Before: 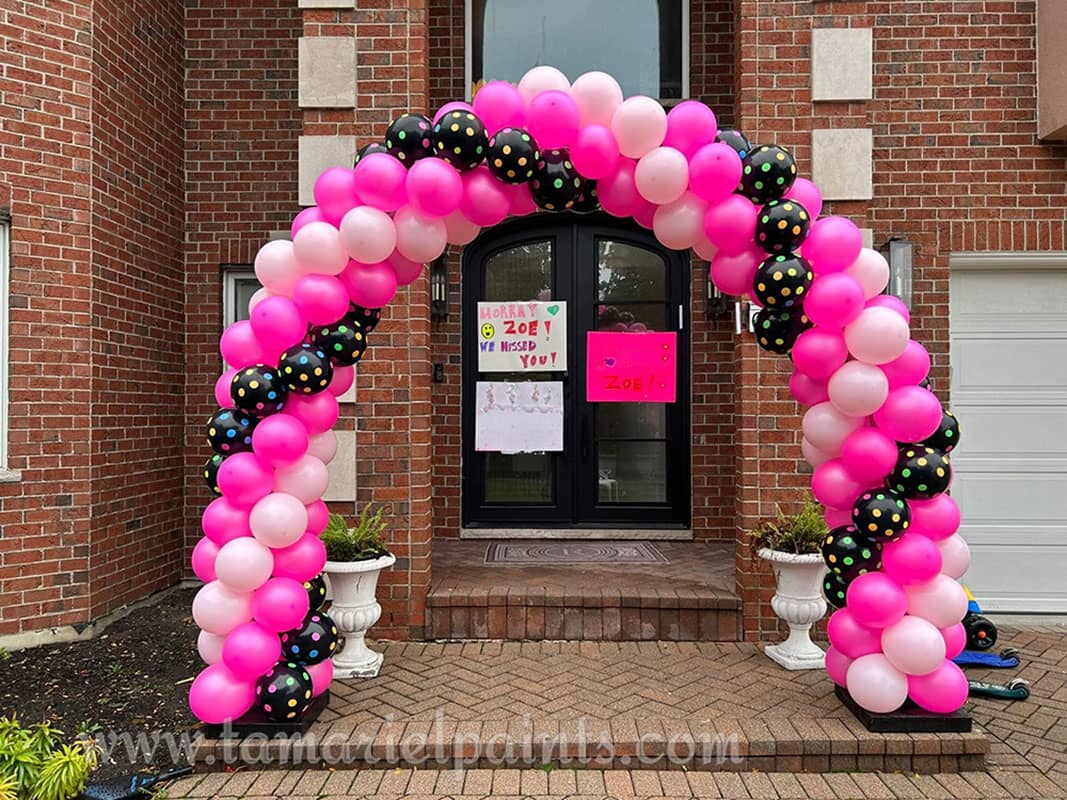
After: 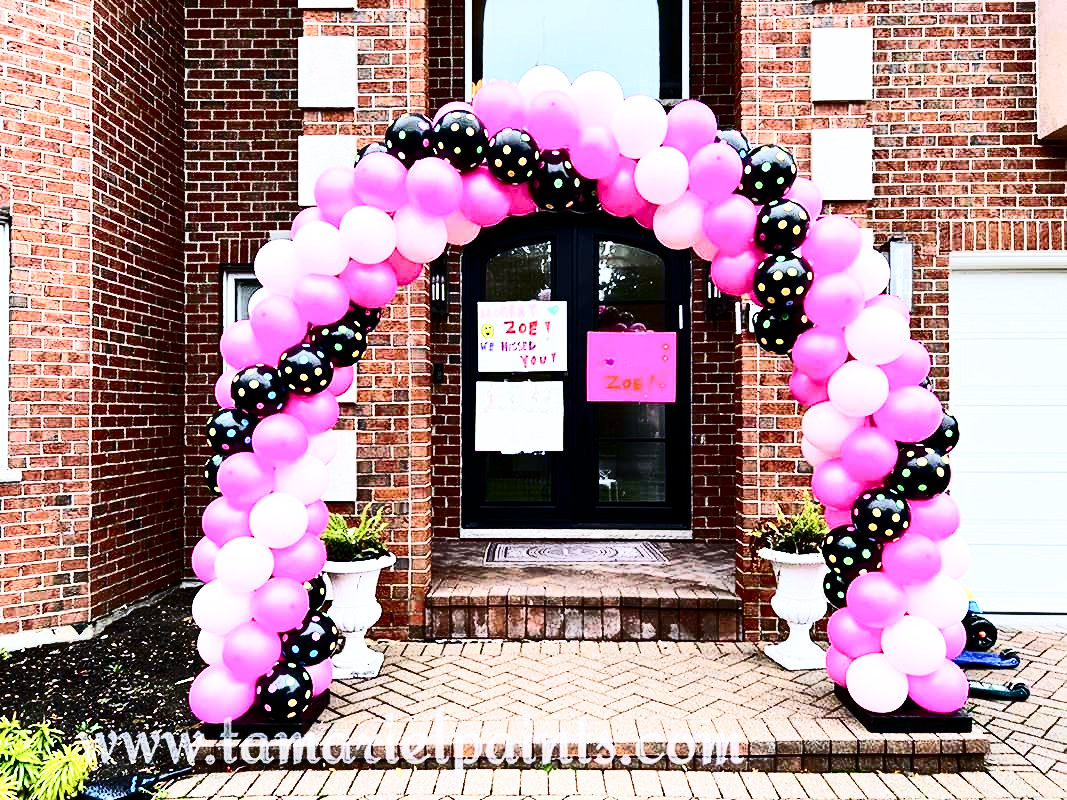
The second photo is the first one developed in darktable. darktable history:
exposure: compensate highlight preservation false
white balance: red 0.926, green 1.003, blue 1.133
contrast brightness saturation: contrast 0.5, saturation -0.1
base curve: curves: ch0 [(0, 0) (0.007, 0.004) (0.027, 0.03) (0.046, 0.07) (0.207, 0.54) (0.442, 0.872) (0.673, 0.972) (1, 1)], preserve colors none
